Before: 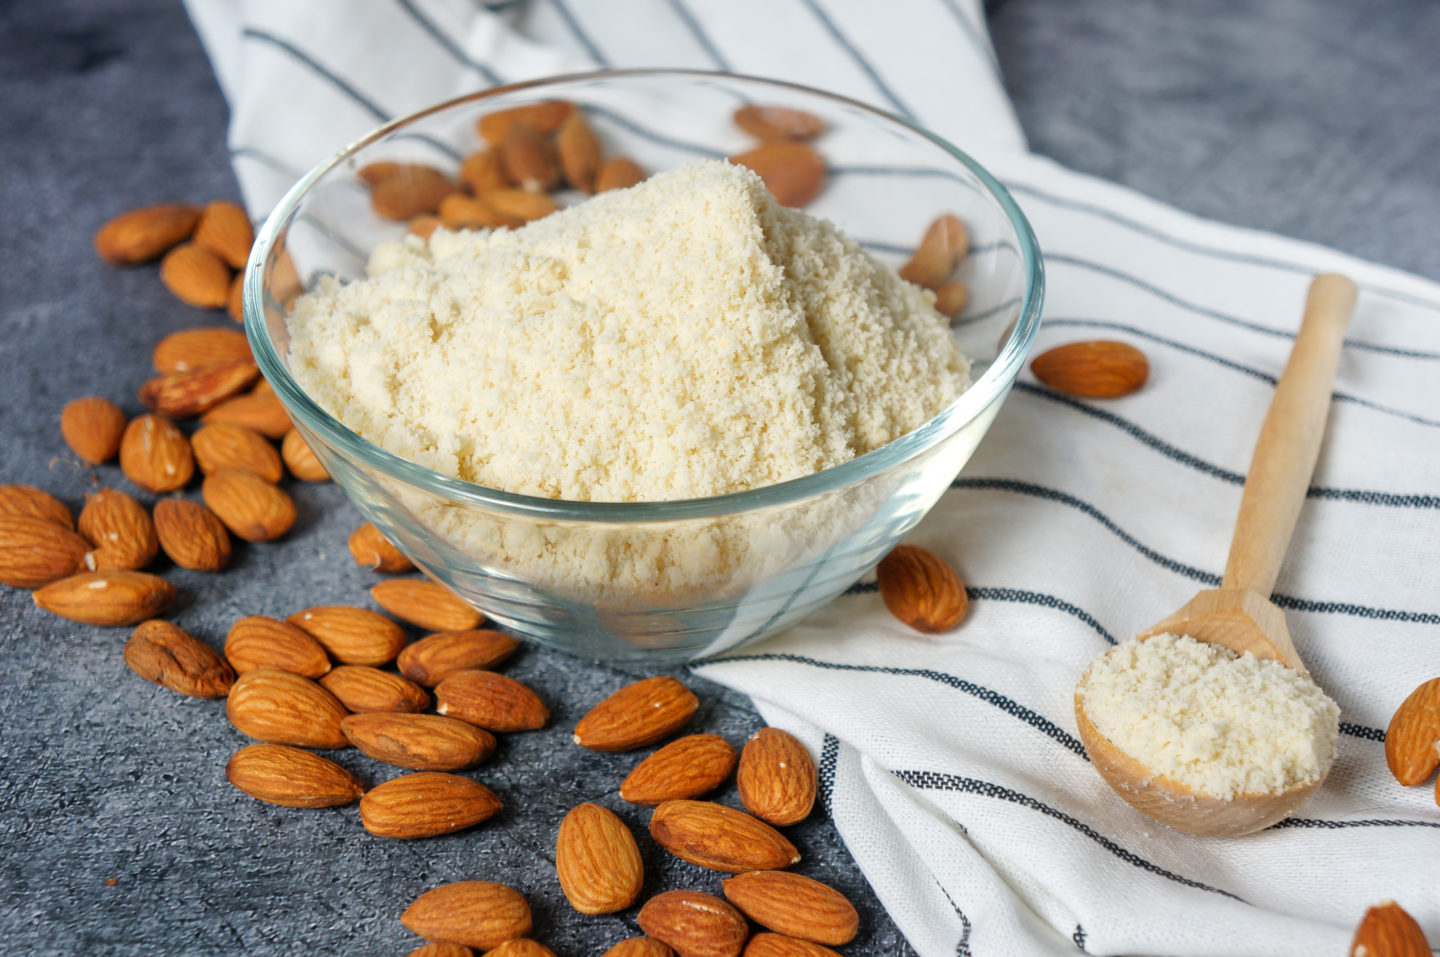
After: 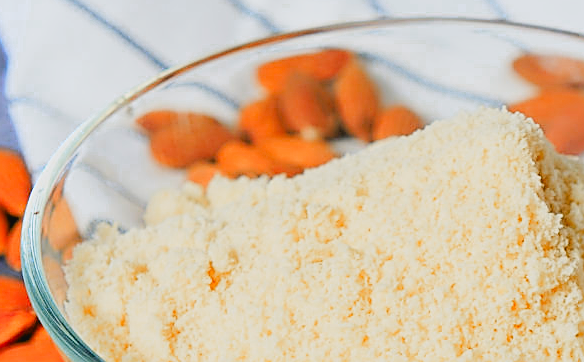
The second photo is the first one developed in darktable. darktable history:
filmic rgb: black relative exposure -7.65 EV, white relative exposure 4.56 EV, hardness 3.61, contrast 1.05
color zones: curves: ch0 [(0.473, 0.374) (0.742, 0.784)]; ch1 [(0.354, 0.737) (0.742, 0.705)]; ch2 [(0.318, 0.421) (0.758, 0.532)]
crop: left 15.452%, top 5.459%, right 43.956%, bottom 56.62%
contrast brightness saturation: contrast -0.08, brightness -0.04, saturation -0.11
color contrast: green-magenta contrast 0.85, blue-yellow contrast 1.25, unbound 0
sharpen: radius 1.685, amount 1.294
exposure: exposure 0.921 EV, compensate highlight preservation false
